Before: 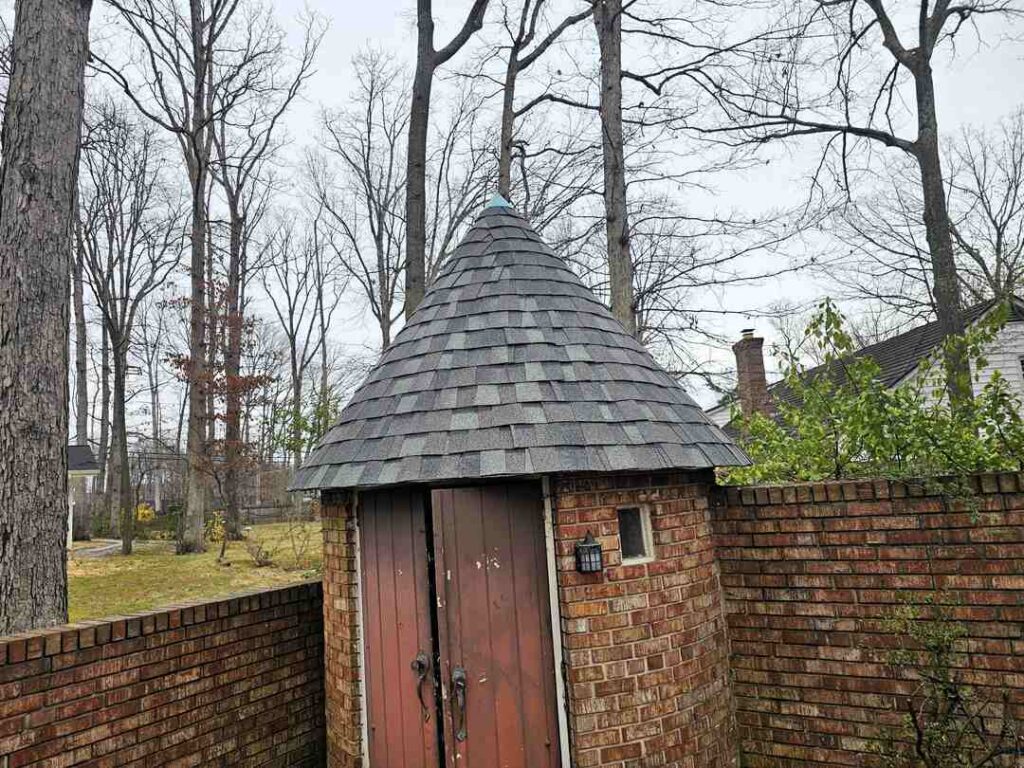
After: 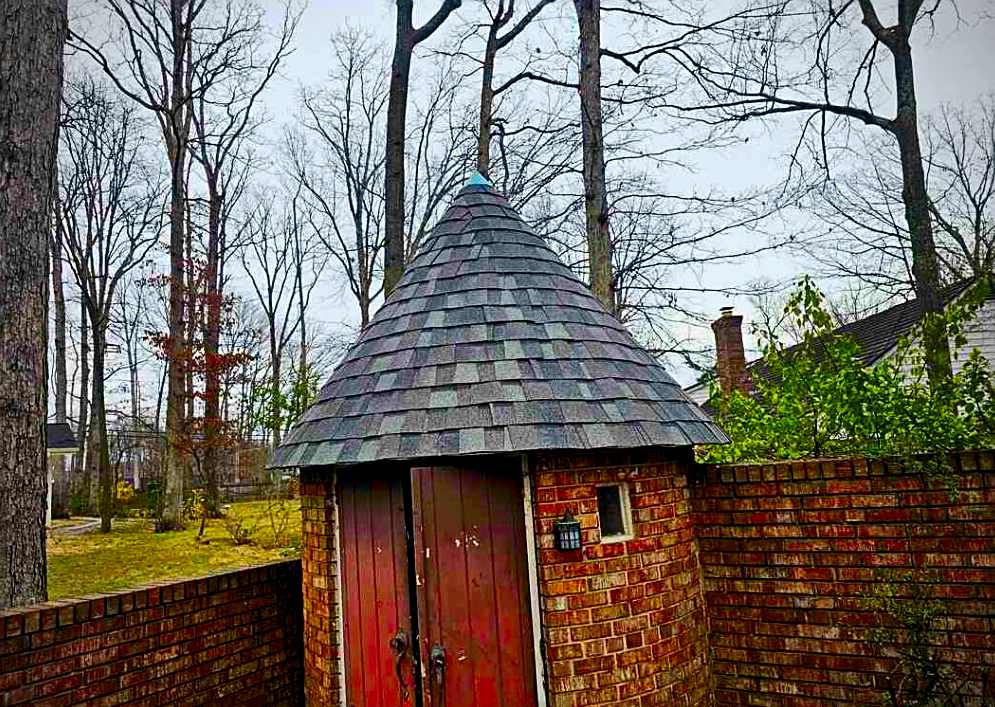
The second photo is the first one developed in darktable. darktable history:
contrast brightness saturation: contrast 0.195, brightness -0.105, saturation 0.212
vignetting: width/height ratio 1.092
shadows and highlights: shadows 25.31, white point adjustment -2.94, highlights -30.08
crop: left 2.059%, top 2.952%, right 0.752%, bottom 4.96%
color balance rgb: linear chroma grading › shadows 31.388%, linear chroma grading › global chroma -2.407%, linear chroma grading › mid-tones 4.15%, perceptual saturation grading › global saturation 24.981%
exposure: black level correction 0.007, compensate highlight preservation false
sharpen: on, module defaults
color correction: highlights b* -0.027, saturation 1.29
